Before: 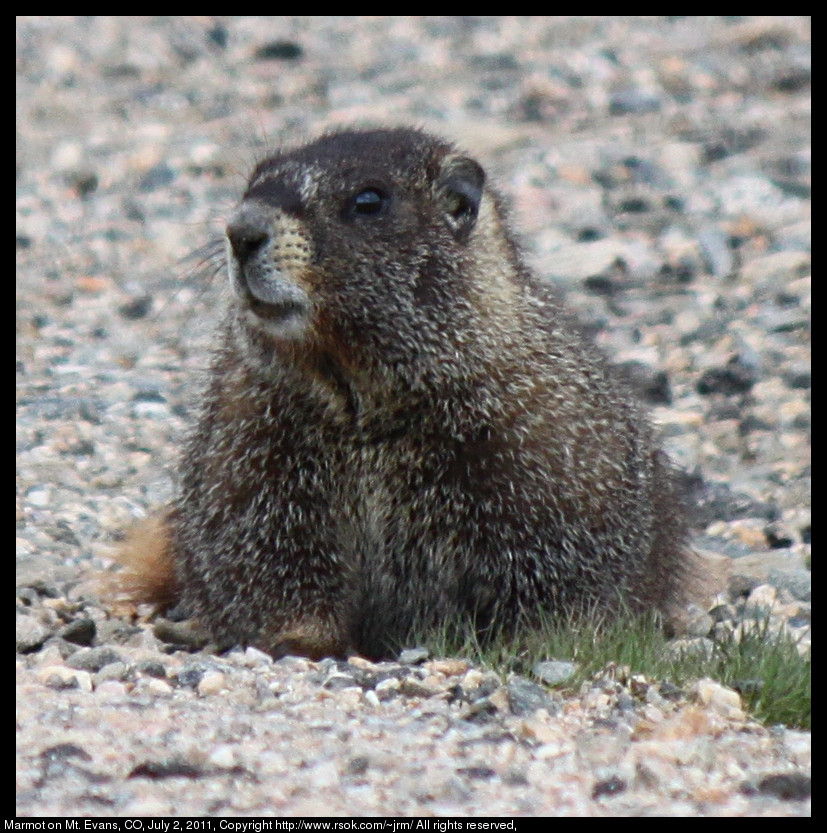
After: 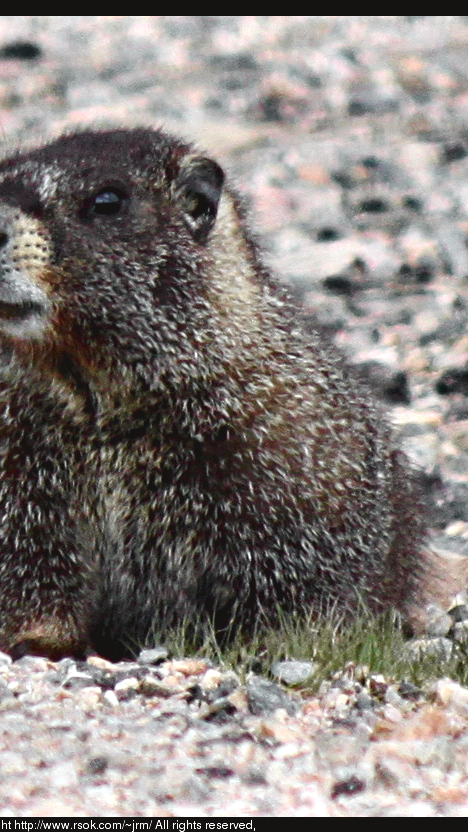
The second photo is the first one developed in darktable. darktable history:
exposure: compensate exposure bias true, compensate highlight preservation false
color balance rgb: global offset › luminance 0.726%, linear chroma grading › global chroma 15.246%, perceptual saturation grading › global saturation 0.963%, perceptual saturation grading › highlights -31.774%, perceptual saturation grading › mid-tones 5.097%, perceptual saturation grading › shadows 17.112%
contrast equalizer: octaves 7, y [[0.6 ×6], [0.55 ×6], [0 ×6], [0 ×6], [0 ×6]]
tone curve: curves: ch0 [(0, 0.013) (0.036, 0.035) (0.274, 0.288) (0.504, 0.536) (0.844, 0.84) (1, 0.97)]; ch1 [(0, 0) (0.389, 0.403) (0.462, 0.48) (0.499, 0.5) (0.522, 0.534) (0.567, 0.588) (0.626, 0.645) (0.749, 0.781) (1, 1)]; ch2 [(0, 0) (0.457, 0.486) (0.5, 0.501) (0.533, 0.539) (0.599, 0.6) (0.704, 0.732) (1, 1)], color space Lab, independent channels, preserve colors none
crop: left 31.574%, top 0.024%, right 11.774%
